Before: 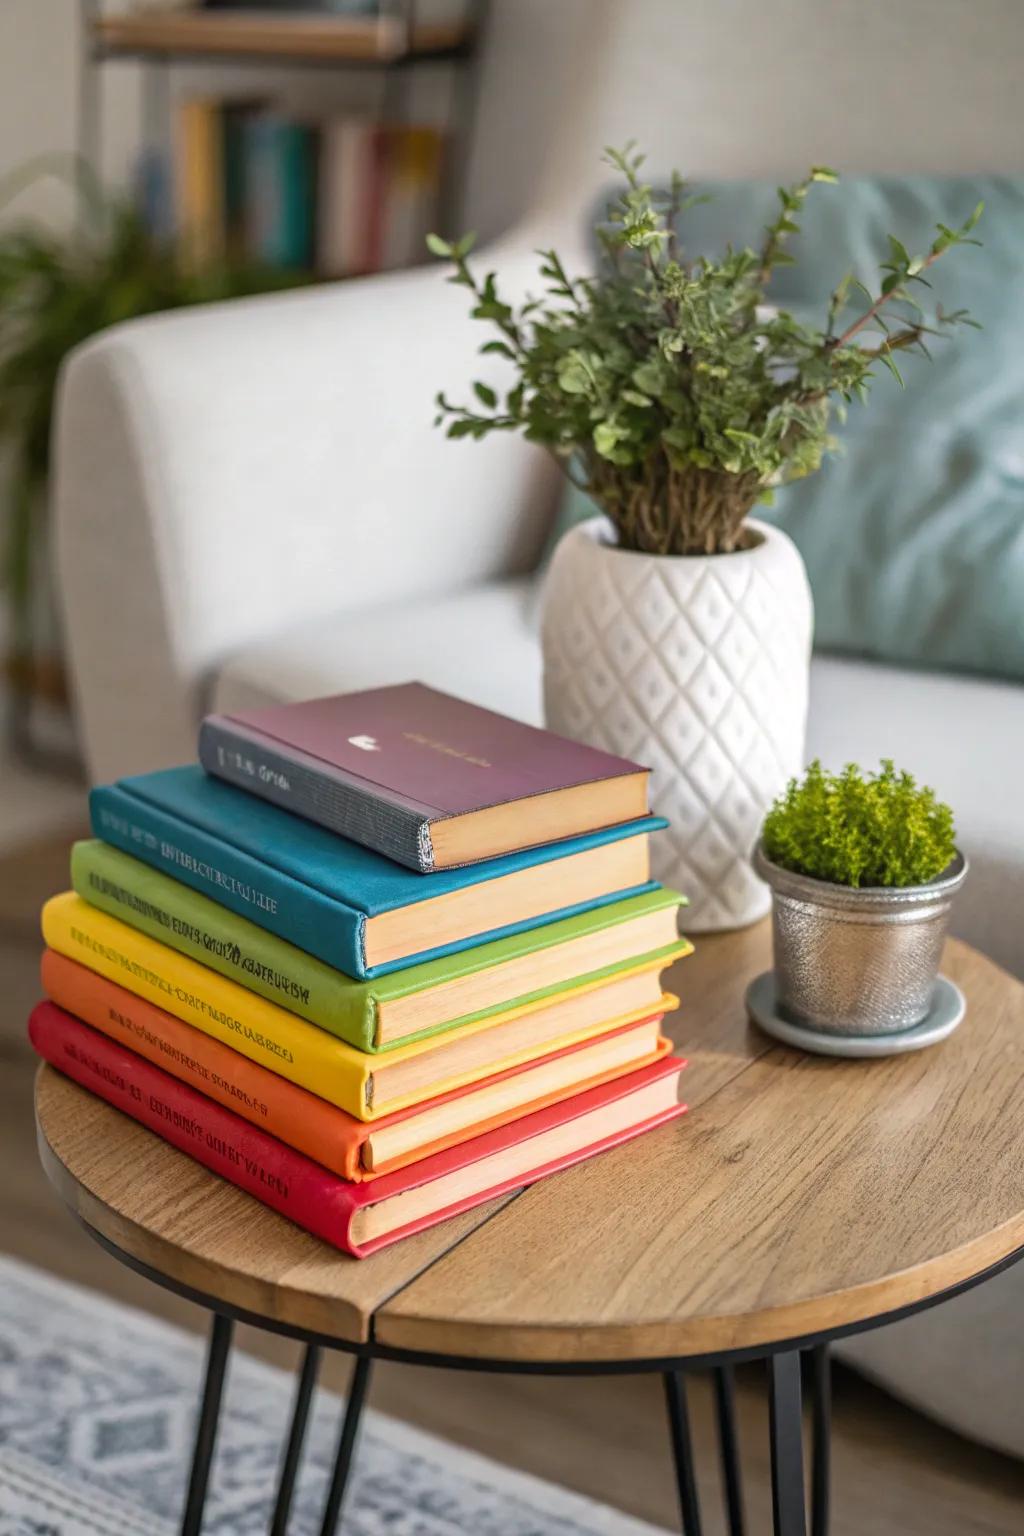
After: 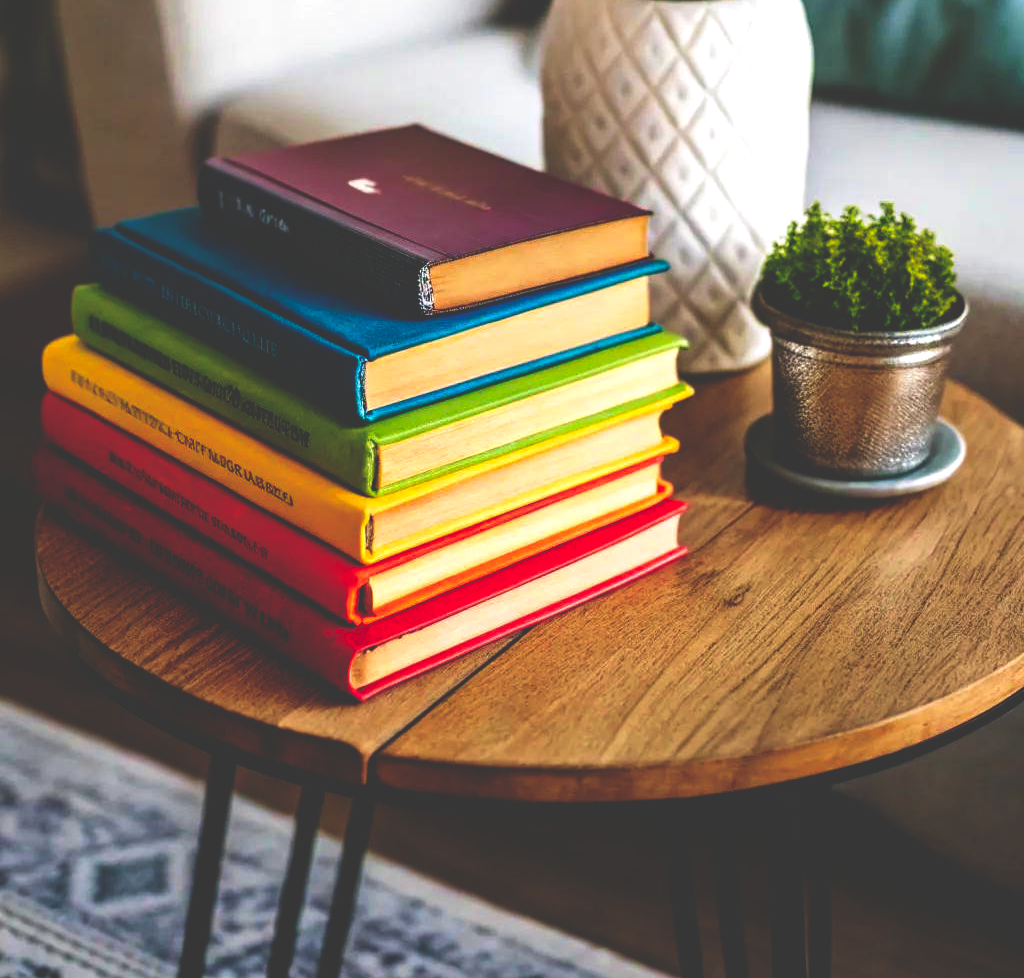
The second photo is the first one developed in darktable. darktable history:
crop and rotate: top 36.276%
velvia: on, module defaults
exposure: black level correction 0.016, exposure -0.006 EV, compensate highlight preservation false
base curve: curves: ch0 [(0, 0.036) (0.083, 0.04) (0.804, 1)], preserve colors none
